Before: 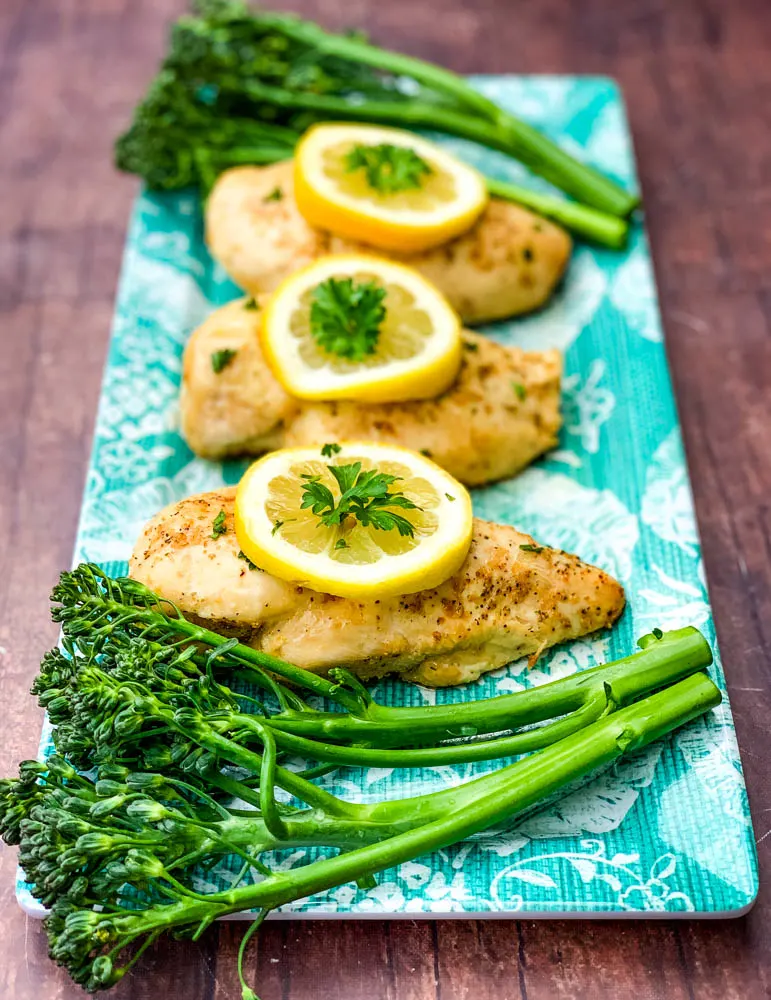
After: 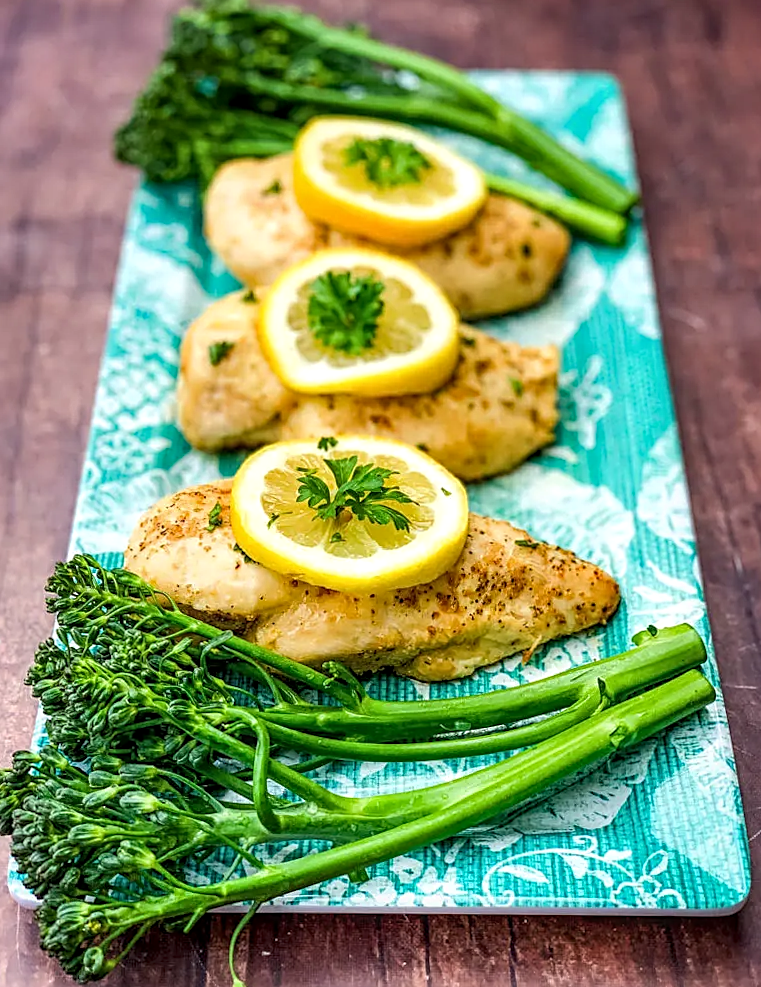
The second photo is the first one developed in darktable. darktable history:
local contrast: on, module defaults
crop and rotate: angle -0.582°
sharpen: on, module defaults
